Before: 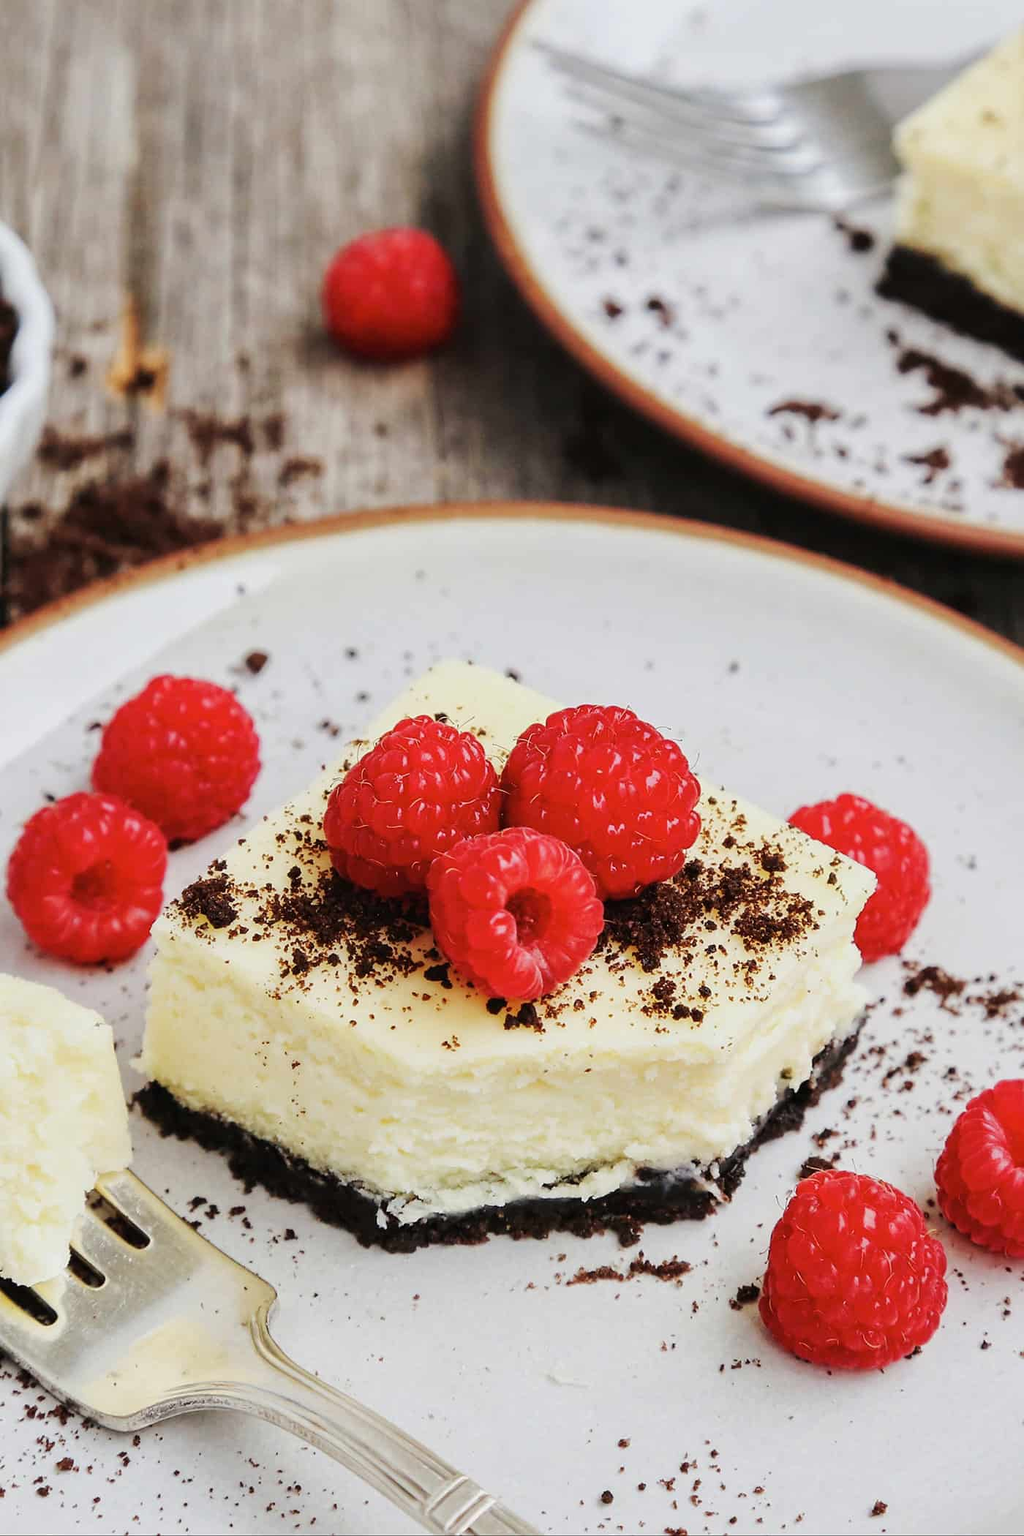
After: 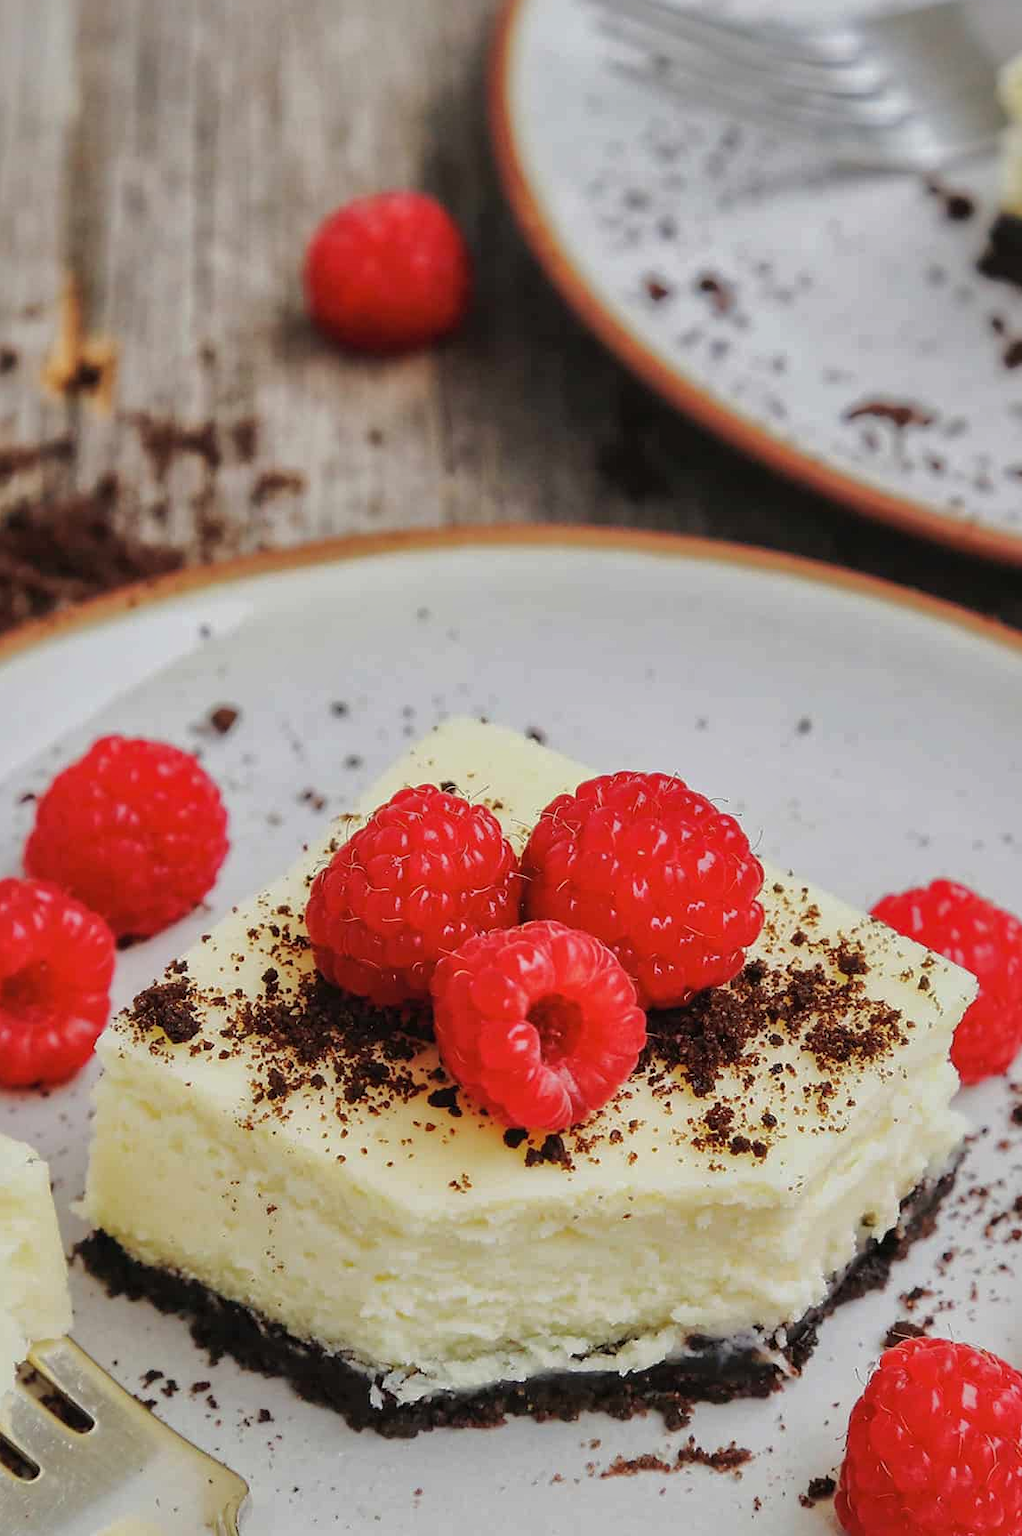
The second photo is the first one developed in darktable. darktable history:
crop and rotate: left 7.196%, top 4.574%, right 10.605%, bottom 13.178%
shadows and highlights: shadows 40, highlights -60
